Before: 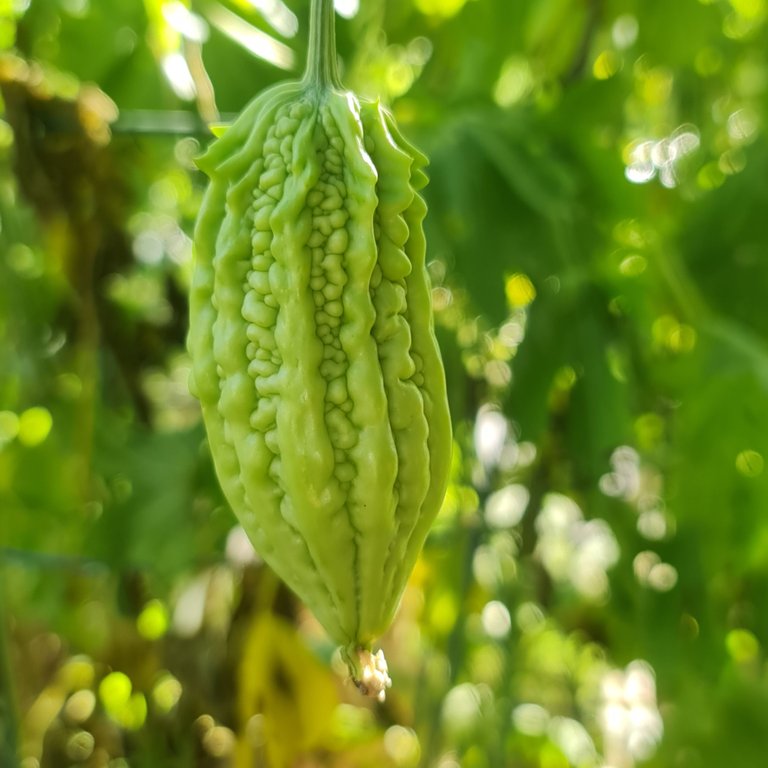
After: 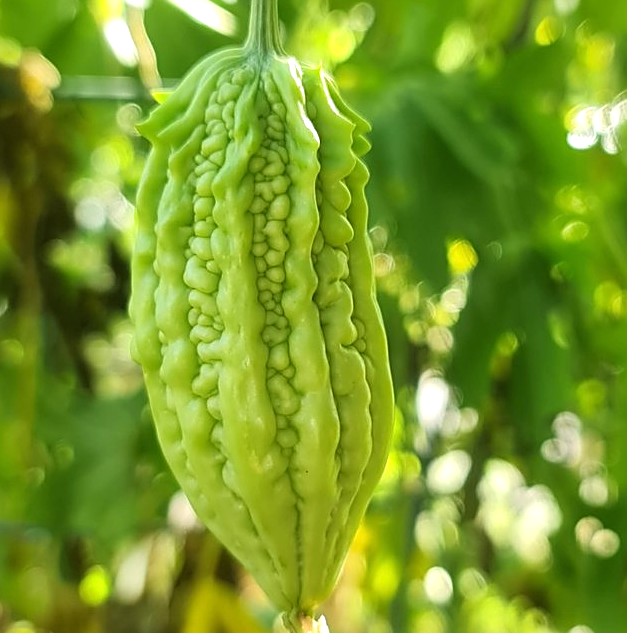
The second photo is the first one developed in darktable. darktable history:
crop and rotate: left 7.625%, top 4.471%, right 10.635%, bottom 13.097%
sharpen: amount 0.482
tone equalizer: -8 EV -0.415 EV, -7 EV -0.396 EV, -6 EV -0.307 EV, -5 EV -0.21 EV, -3 EV 0.237 EV, -2 EV 0.359 EV, -1 EV 0.367 EV, +0 EV 0.394 EV
